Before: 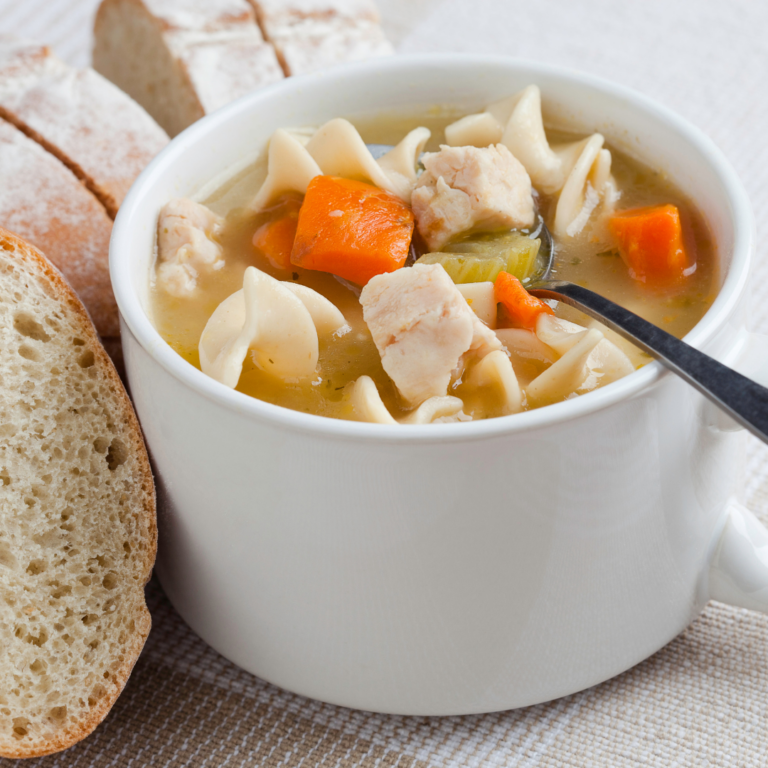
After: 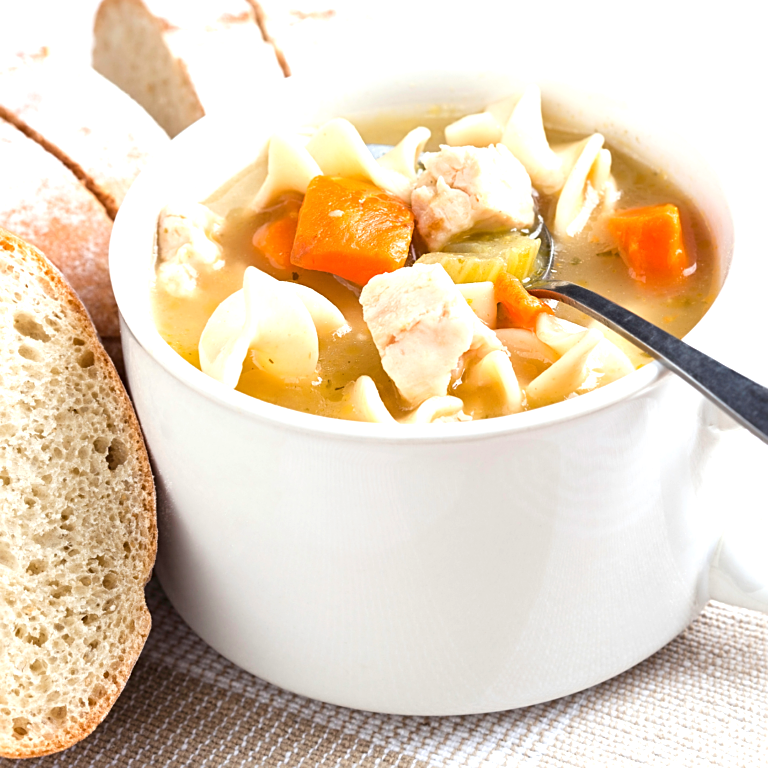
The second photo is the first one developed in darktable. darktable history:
exposure: exposure 0.947 EV, compensate highlight preservation false
sharpen: on, module defaults
